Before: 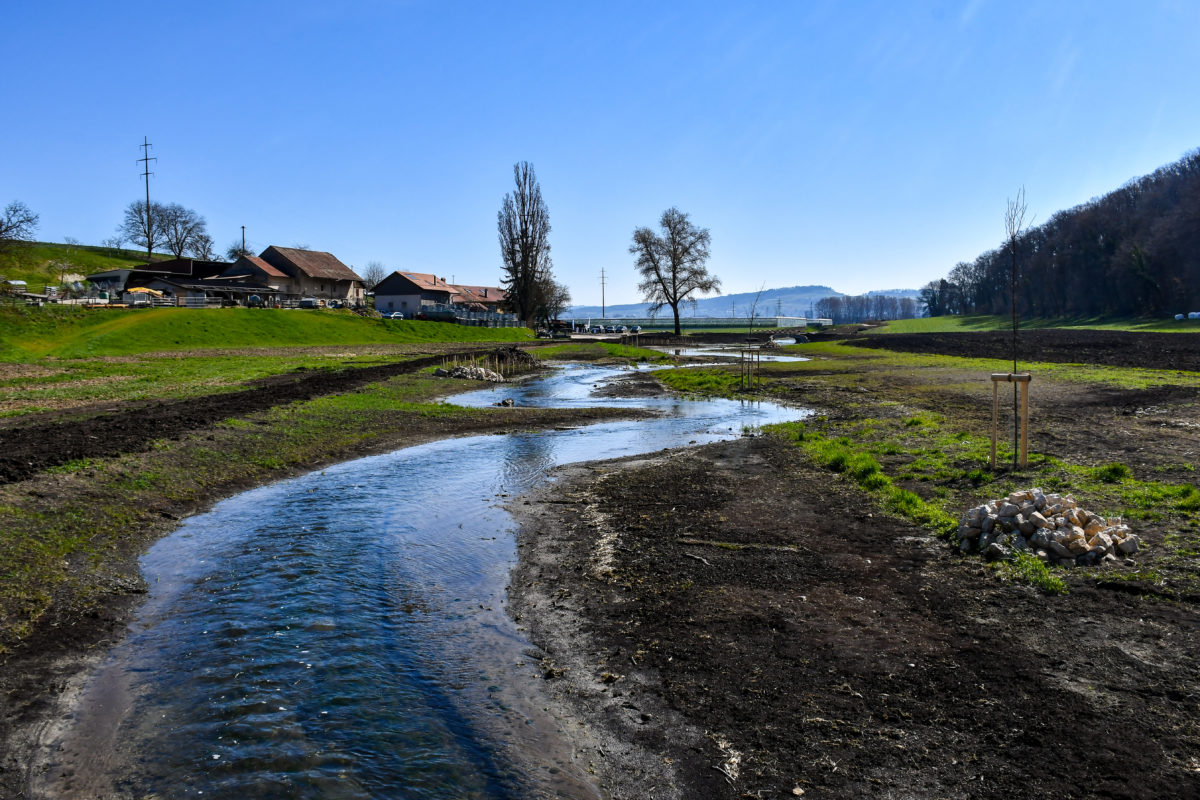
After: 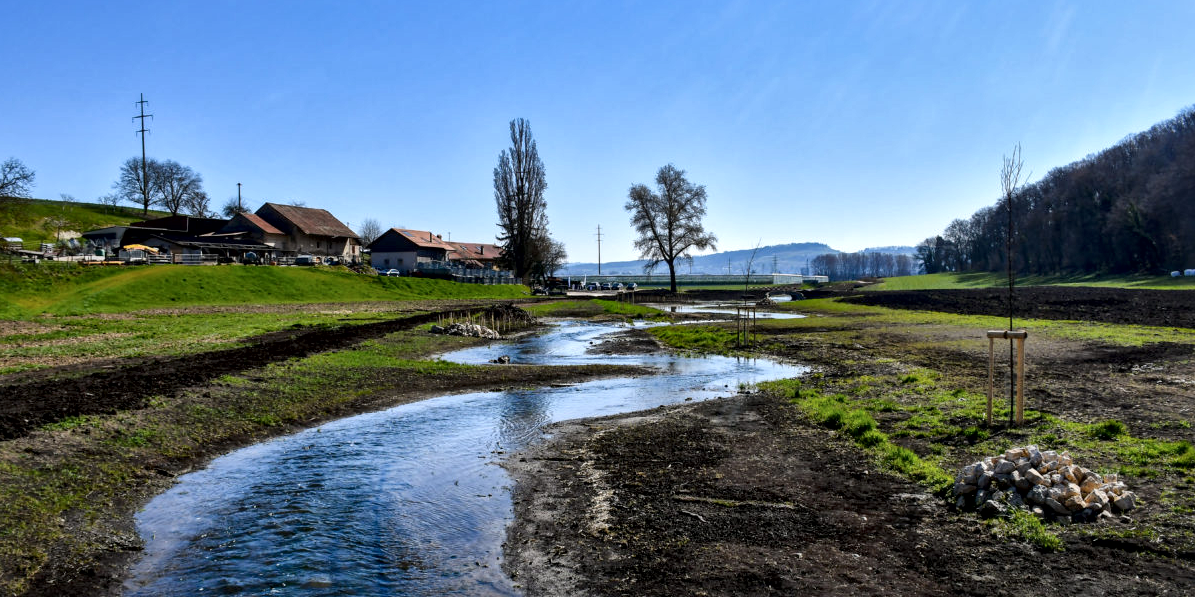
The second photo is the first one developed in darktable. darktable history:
crop: left 0.387%, top 5.469%, bottom 19.809%
local contrast: mode bilateral grid, contrast 20, coarseness 50, detail 171%, midtone range 0.2
